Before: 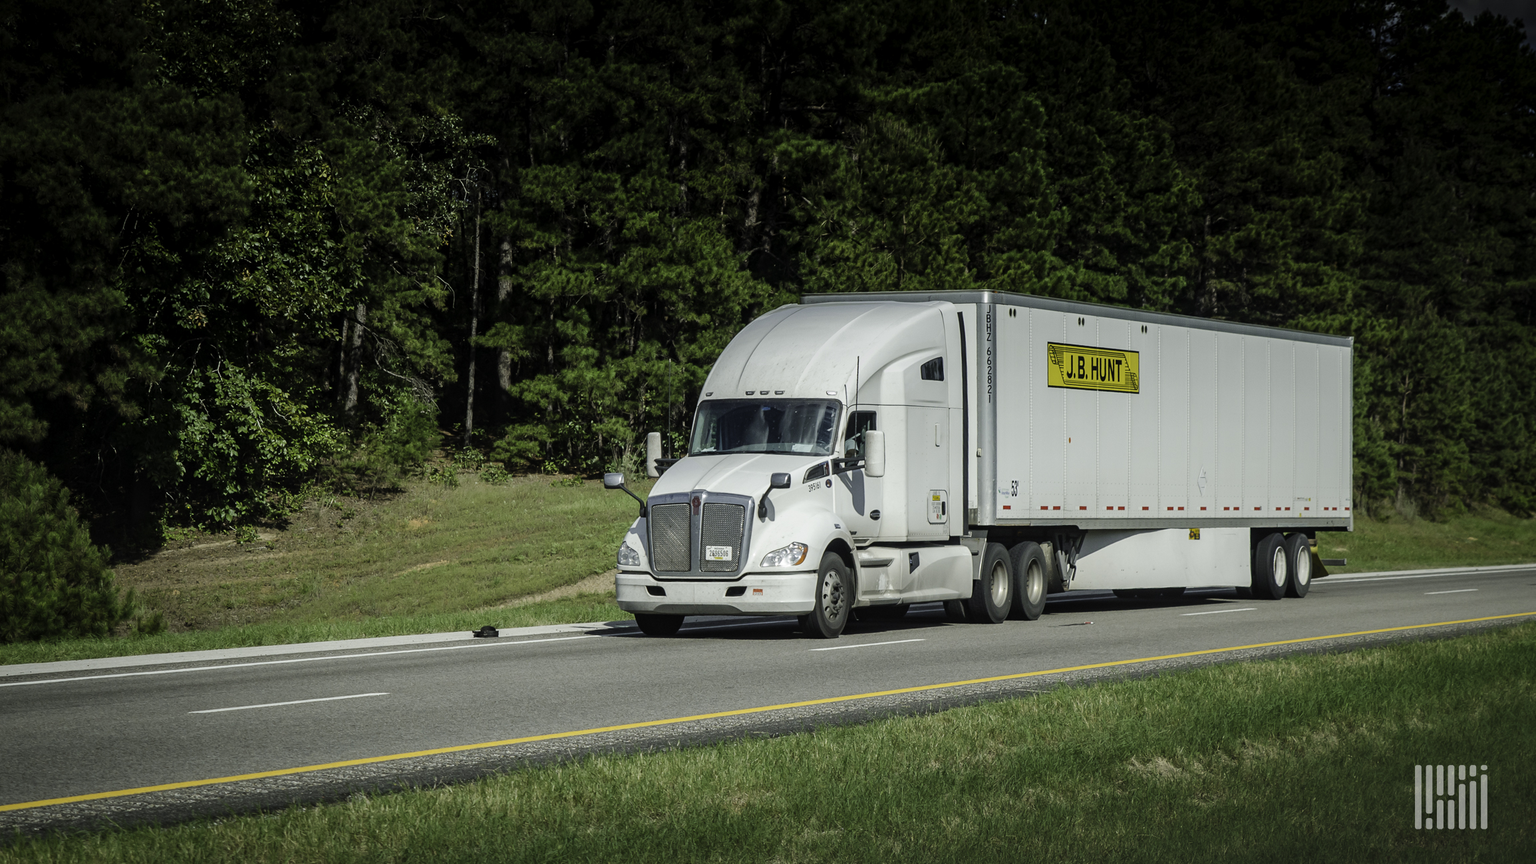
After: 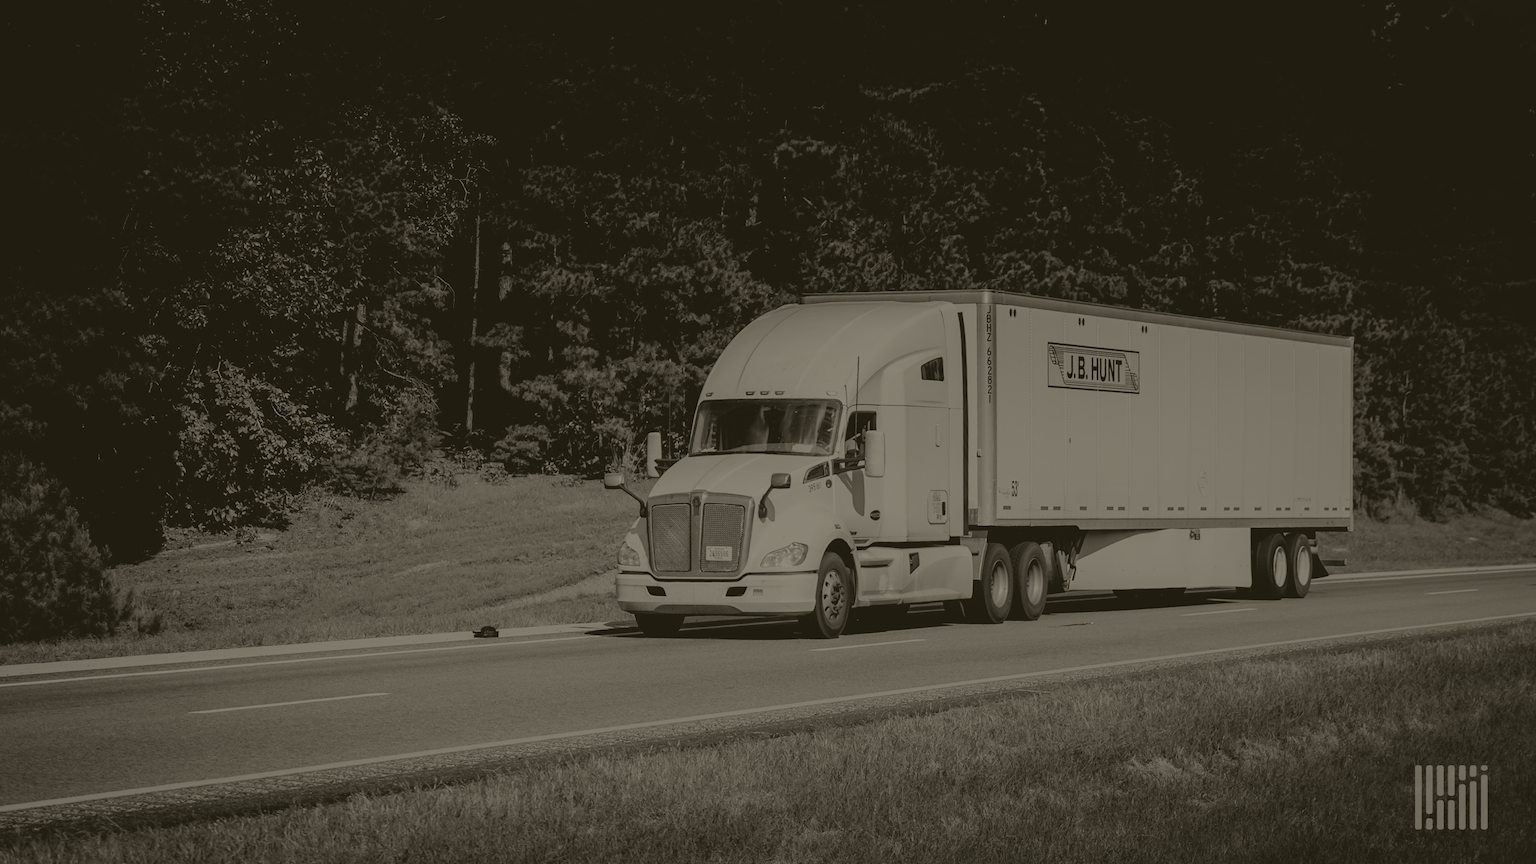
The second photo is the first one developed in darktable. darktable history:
filmic rgb: black relative exposure -7.15 EV, white relative exposure 5.36 EV, hardness 3.02, color science v6 (2022)
exposure: black level correction 0.011, exposure -0.478 EV, compensate highlight preservation false
colorize: hue 41.44°, saturation 22%, source mix 60%, lightness 10.61%
